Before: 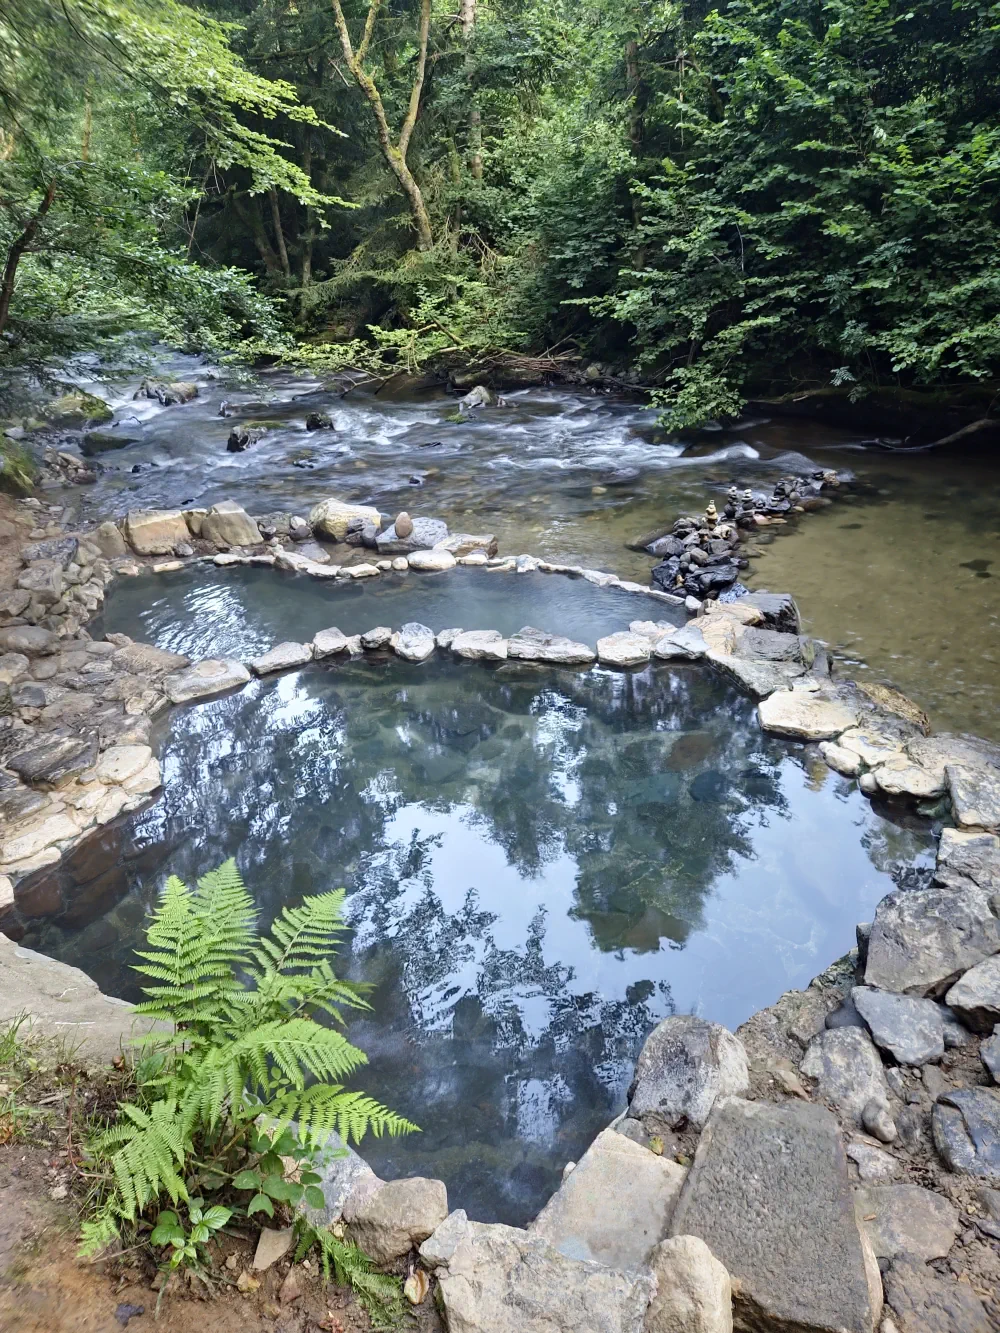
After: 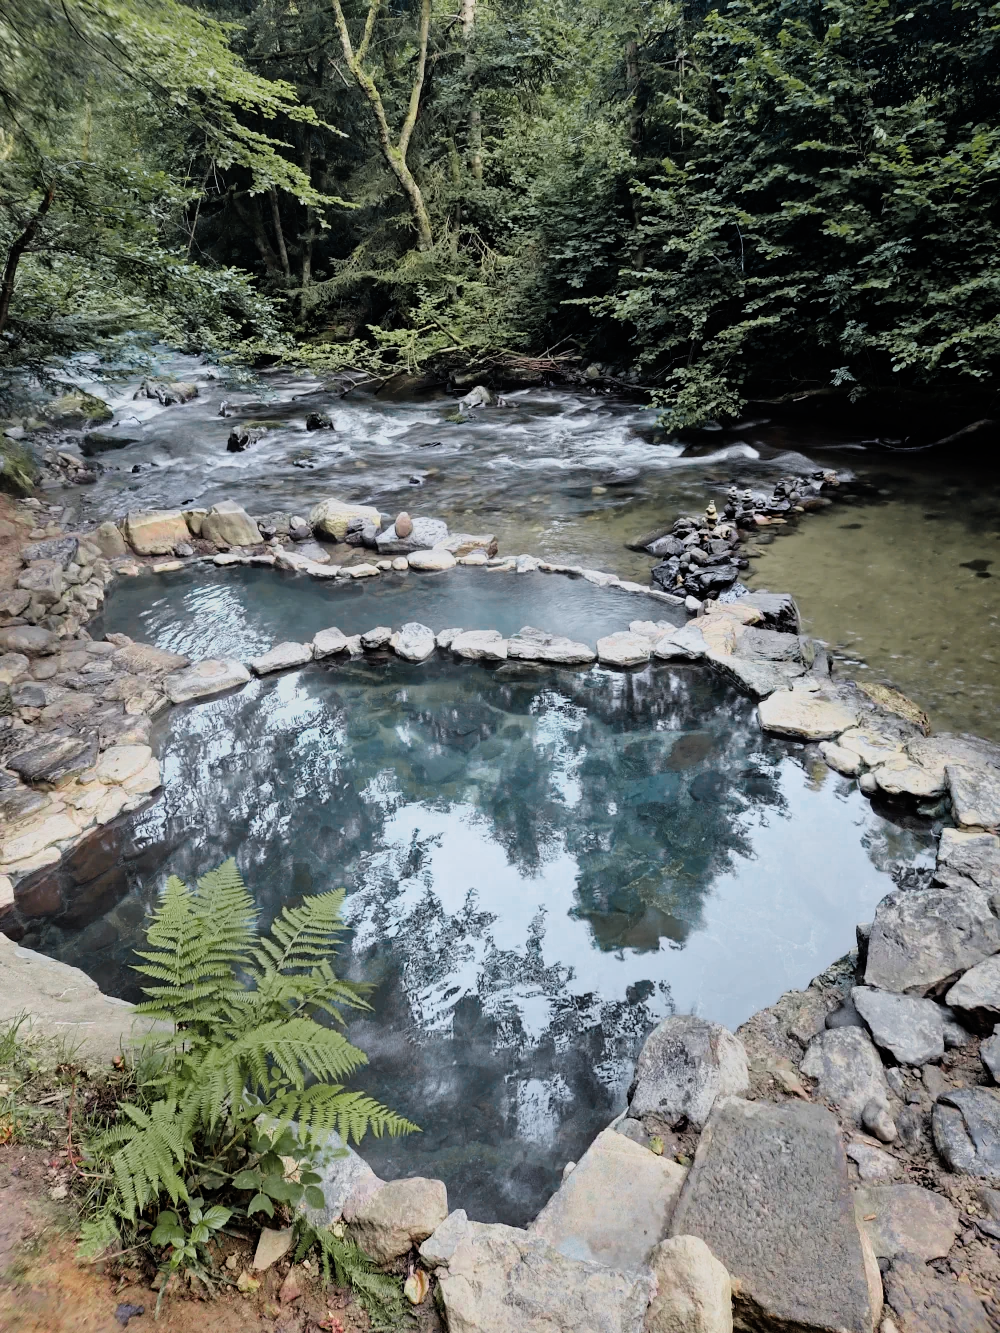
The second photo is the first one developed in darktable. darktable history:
filmic rgb: black relative exposure -7.75 EV, white relative exposure 4.4 EV, threshold 3 EV, hardness 3.76, latitude 50%, contrast 1.1, color science v5 (2021), contrast in shadows safe, contrast in highlights safe, enable highlight reconstruction true
color zones: curves: ch0 [(0, 0.533) (0.126, 0.533) (0.234, 0.533) (0.368, 0.357) (0.5, 0.5) (0.625, 0.5) (0.74, 0.637) (0.875, 0.5)]; ch1 [(0.004, 0.708) (0.129, 0.662) (0.25, 0.5) (0.375, 0.331) (0.496, 0.396) (0.625, 0.649) (0.739, 0.26) (0.875, 0.5) (1, 0.478)]; ch2 [(0, 0.409) (0.132, 0.403) (0.236, 0.558) (0.379, 0.448) (0.5, 0.5) (0.625, 0.5) (0.691, 0.39) (0.875, 0.5)]
